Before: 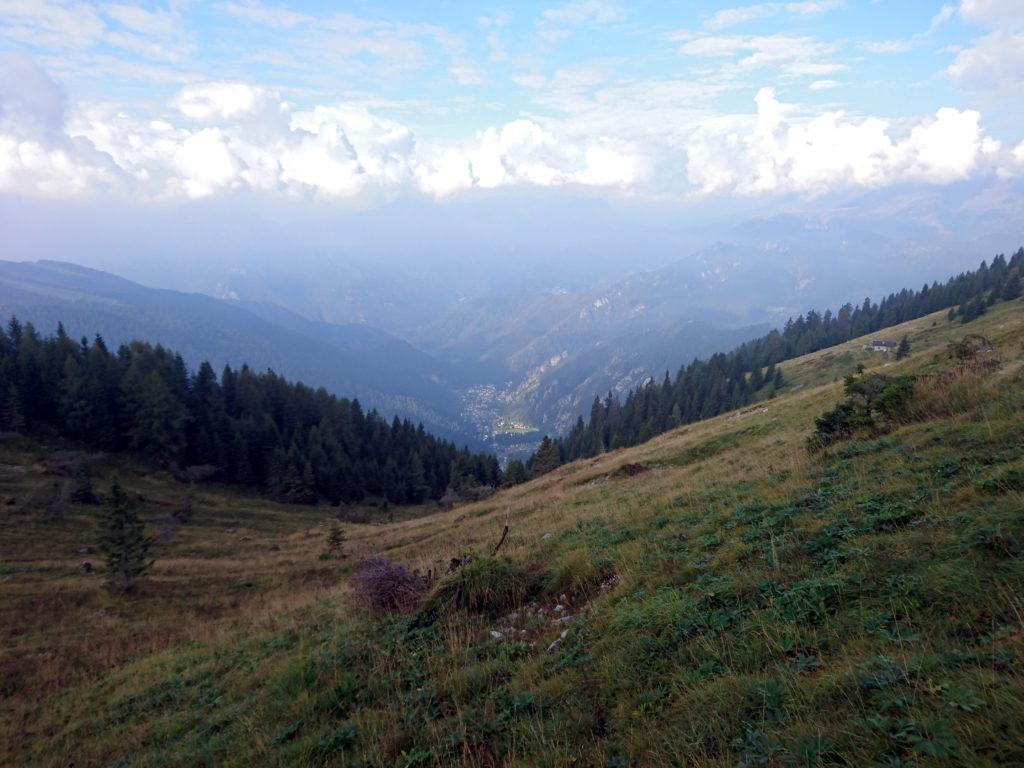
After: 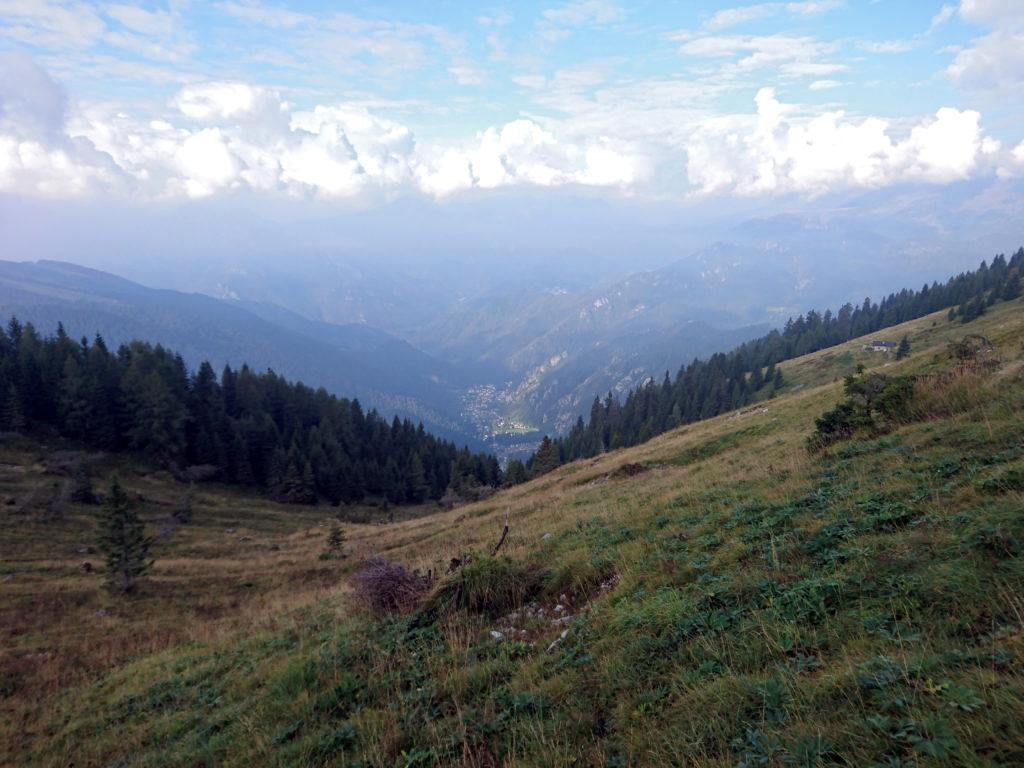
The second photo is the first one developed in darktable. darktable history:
shadows and highlights: shadows 36.47, highlights -26.72, soften with gaussian
